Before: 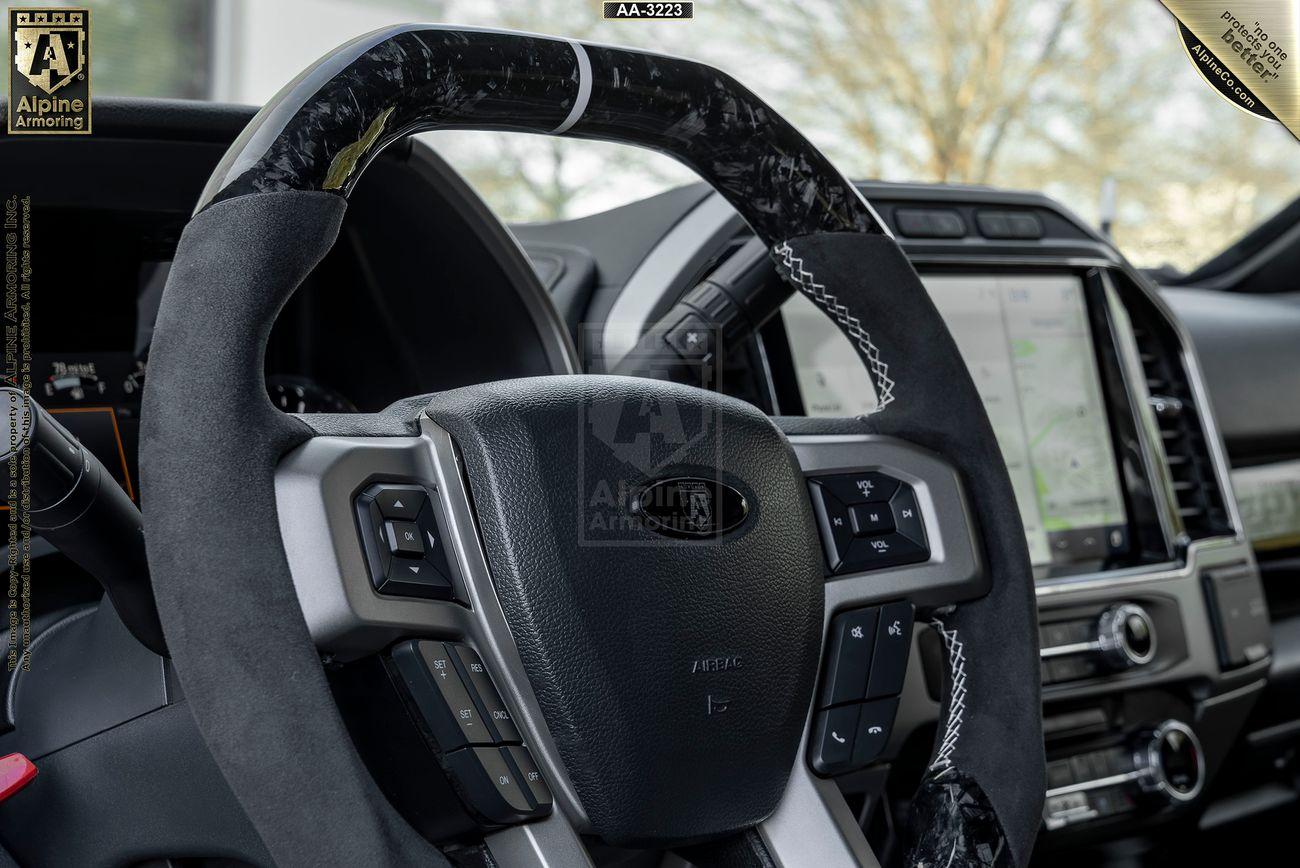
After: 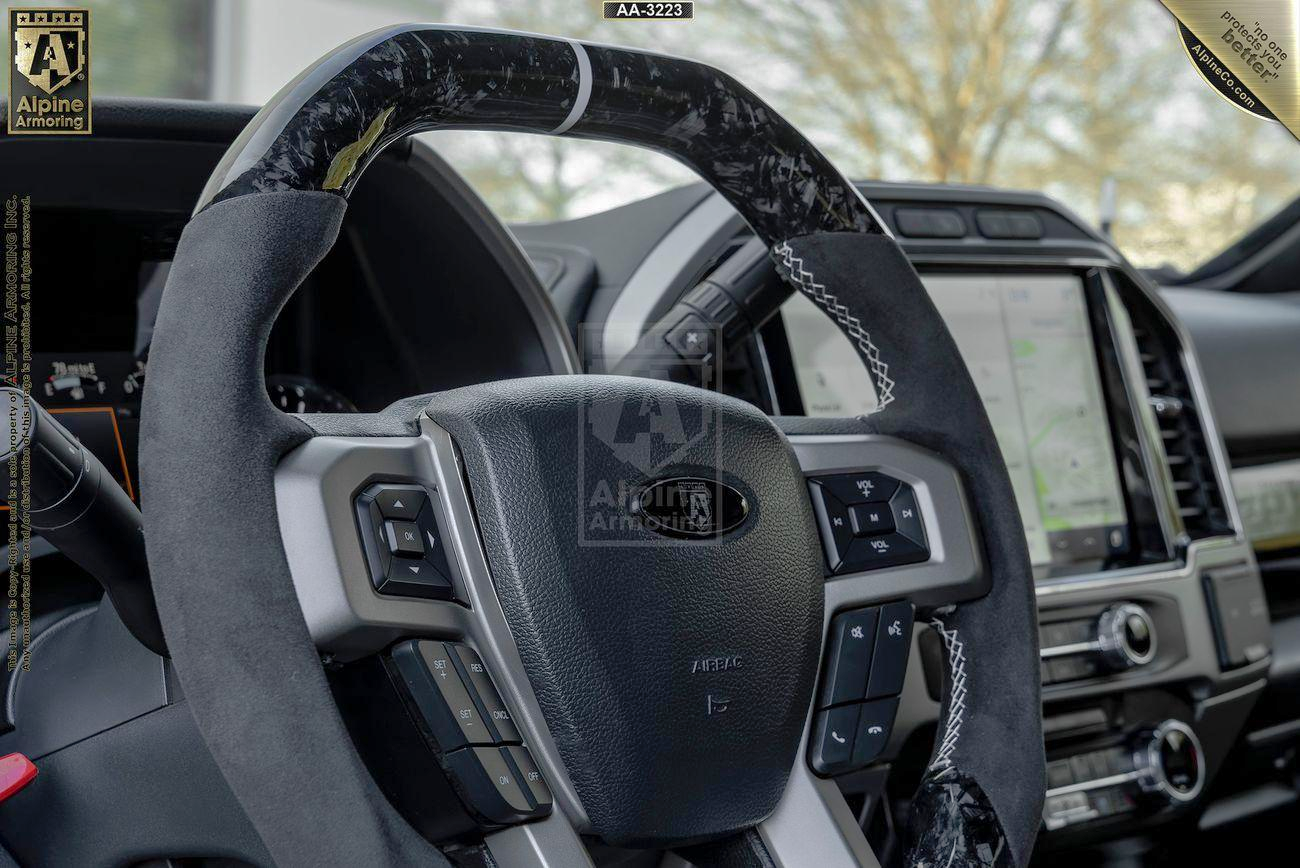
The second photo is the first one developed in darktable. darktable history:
bloom: size 13.65%, threshold 98.39%, strength 4.82%
shadows and highlights: on, module defaults
